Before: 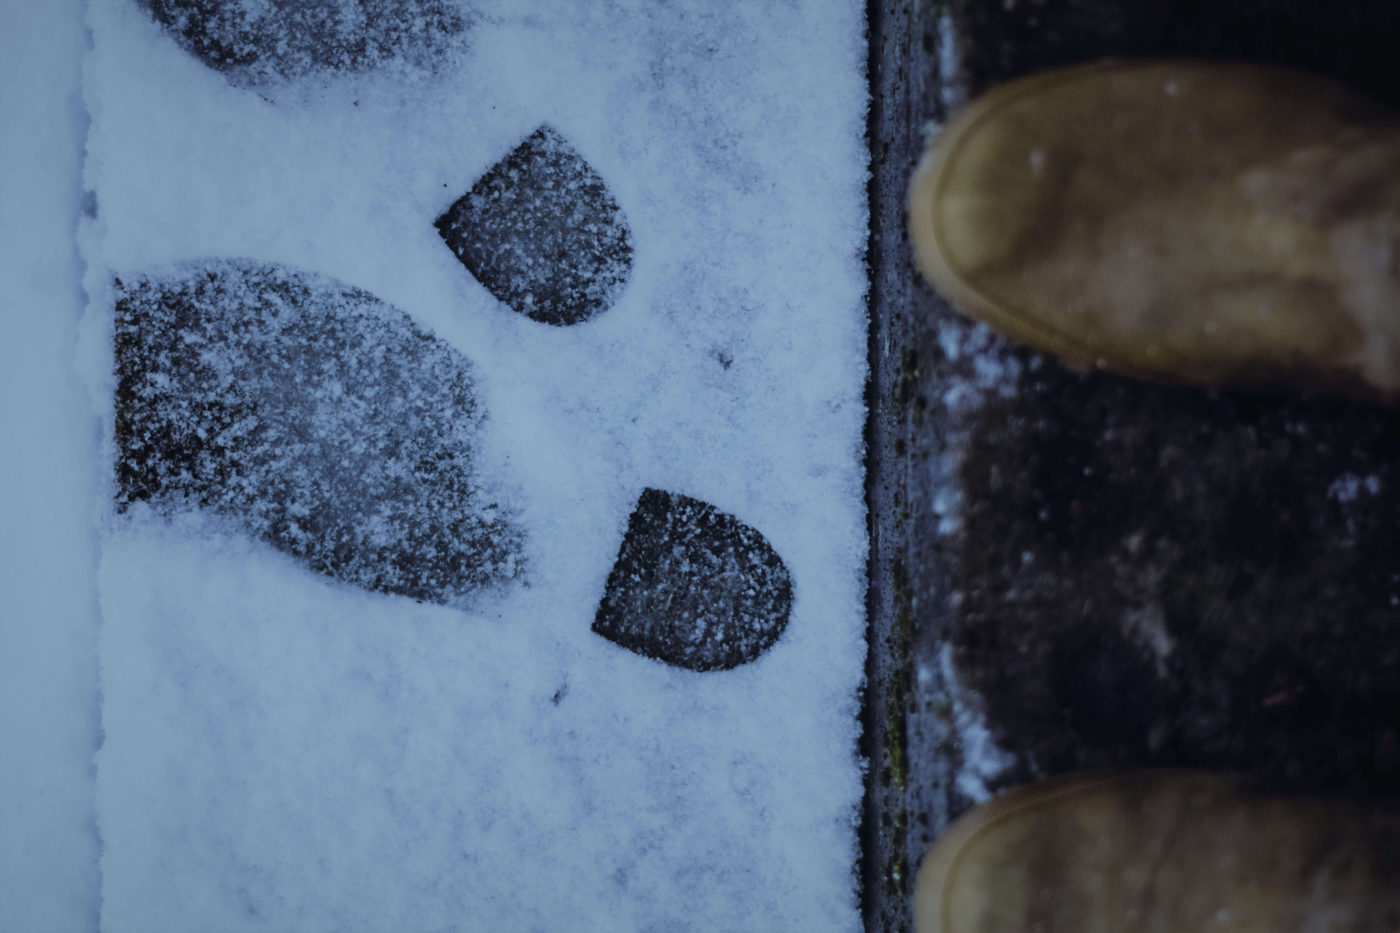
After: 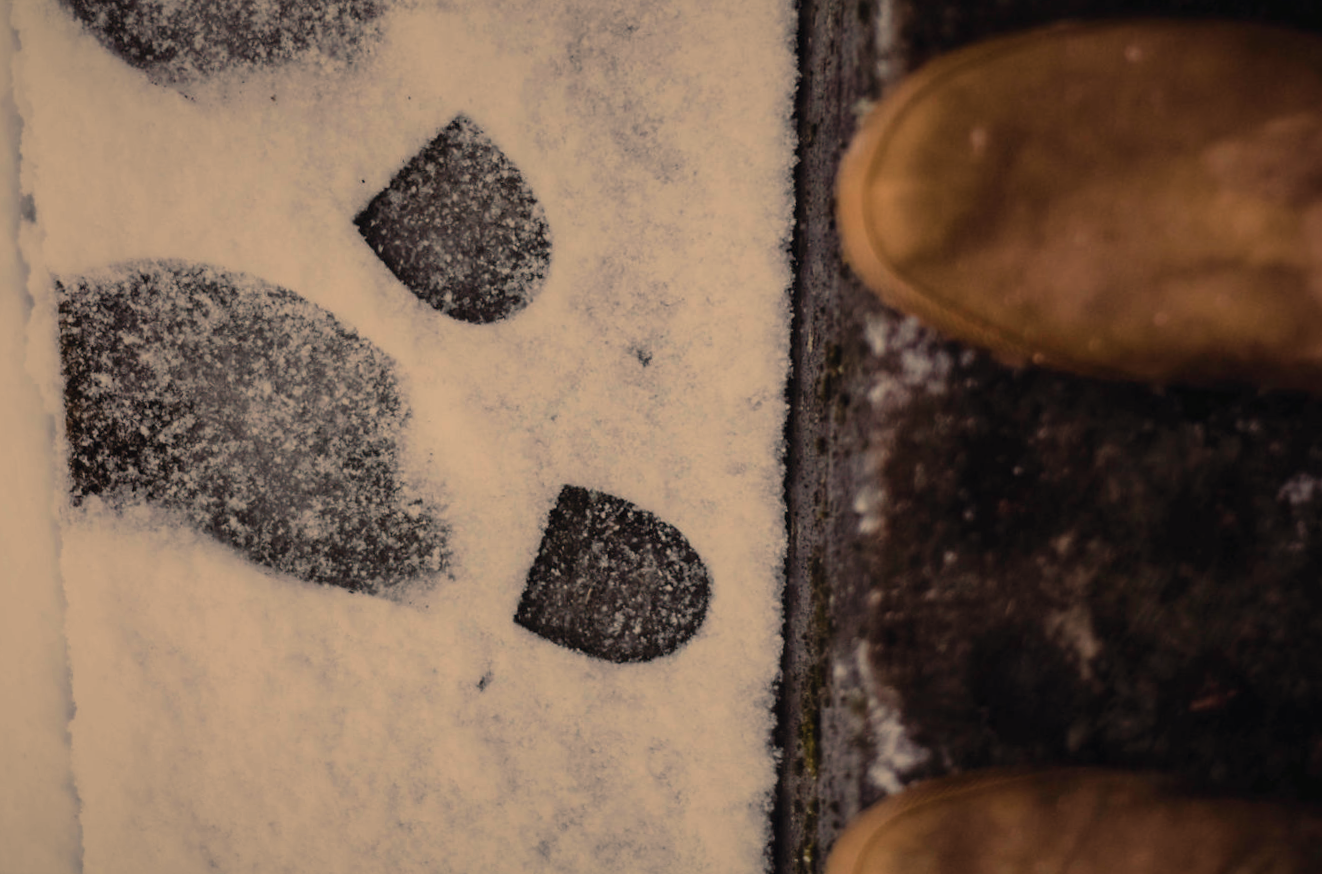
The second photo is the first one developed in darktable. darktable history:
rotate and perspective: rotation 0.062°, lens shift (vertical) 0.115, lens shift (horizontal) -0.133, crop left 0.047, crop right 0.94, crop top 0.061, crop bottom 0.94
contrast brightness saturation: contrast 0.07
white balance: red 1.467, blue 0.684
